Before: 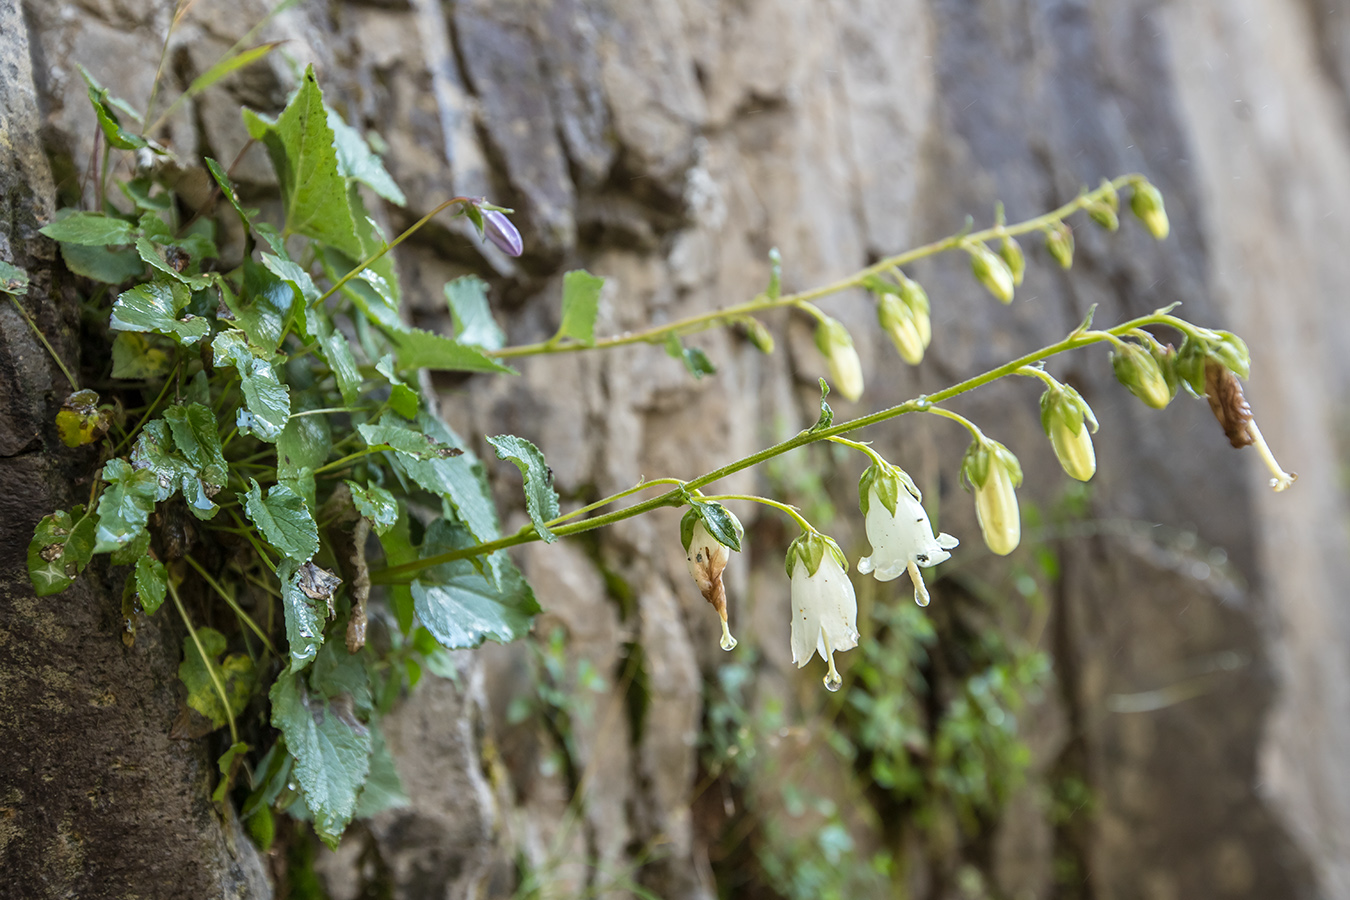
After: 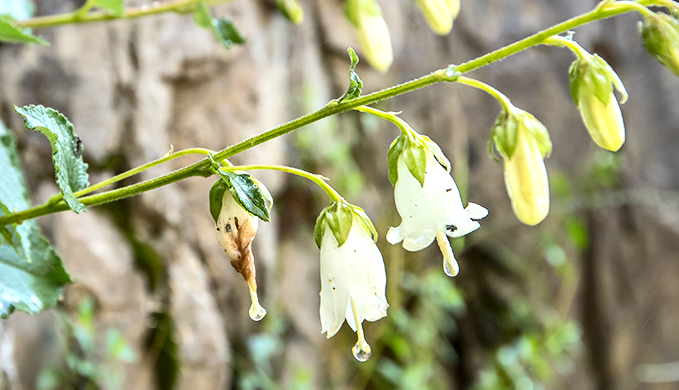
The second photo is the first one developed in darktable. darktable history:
crop: left 34.921%, top 36.713%, right 14.747%, bottom 19.944%
contrast brightness saturation: contrast 0.202, brightness 0.161, saturation 0.227
local contrast: mode bilateral grid, contrast 26, coarseness 60, detail 152%, midtone range 0.2
